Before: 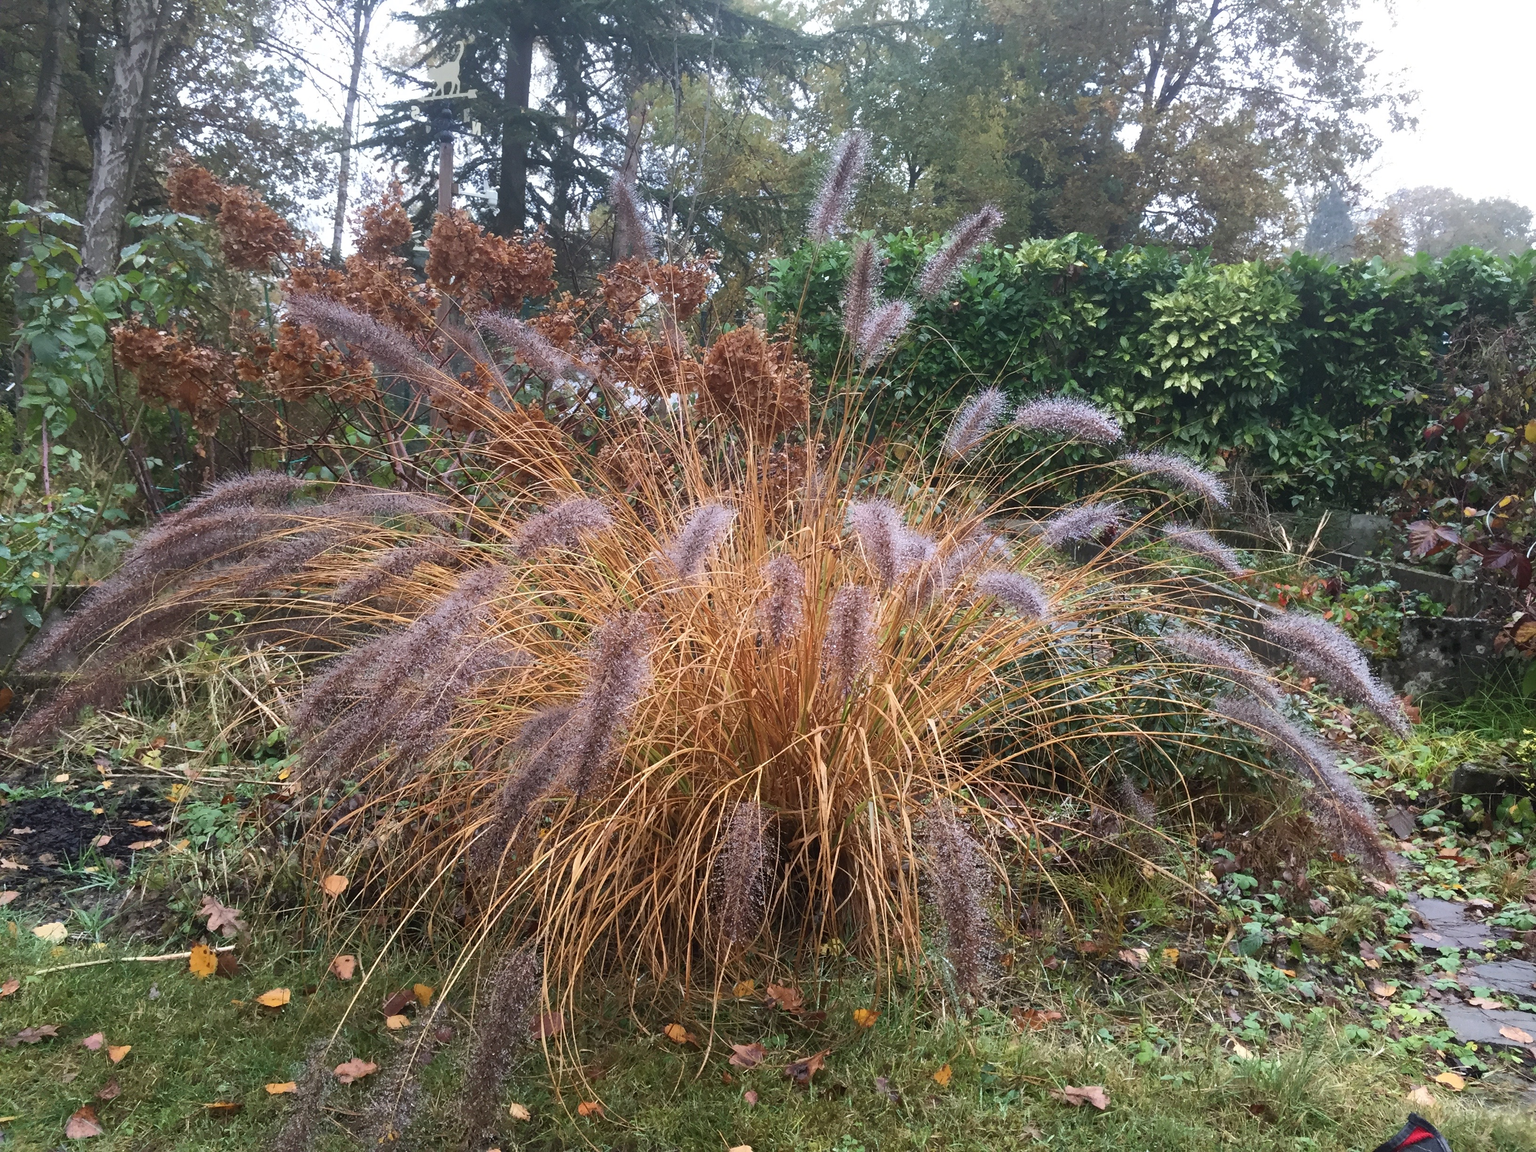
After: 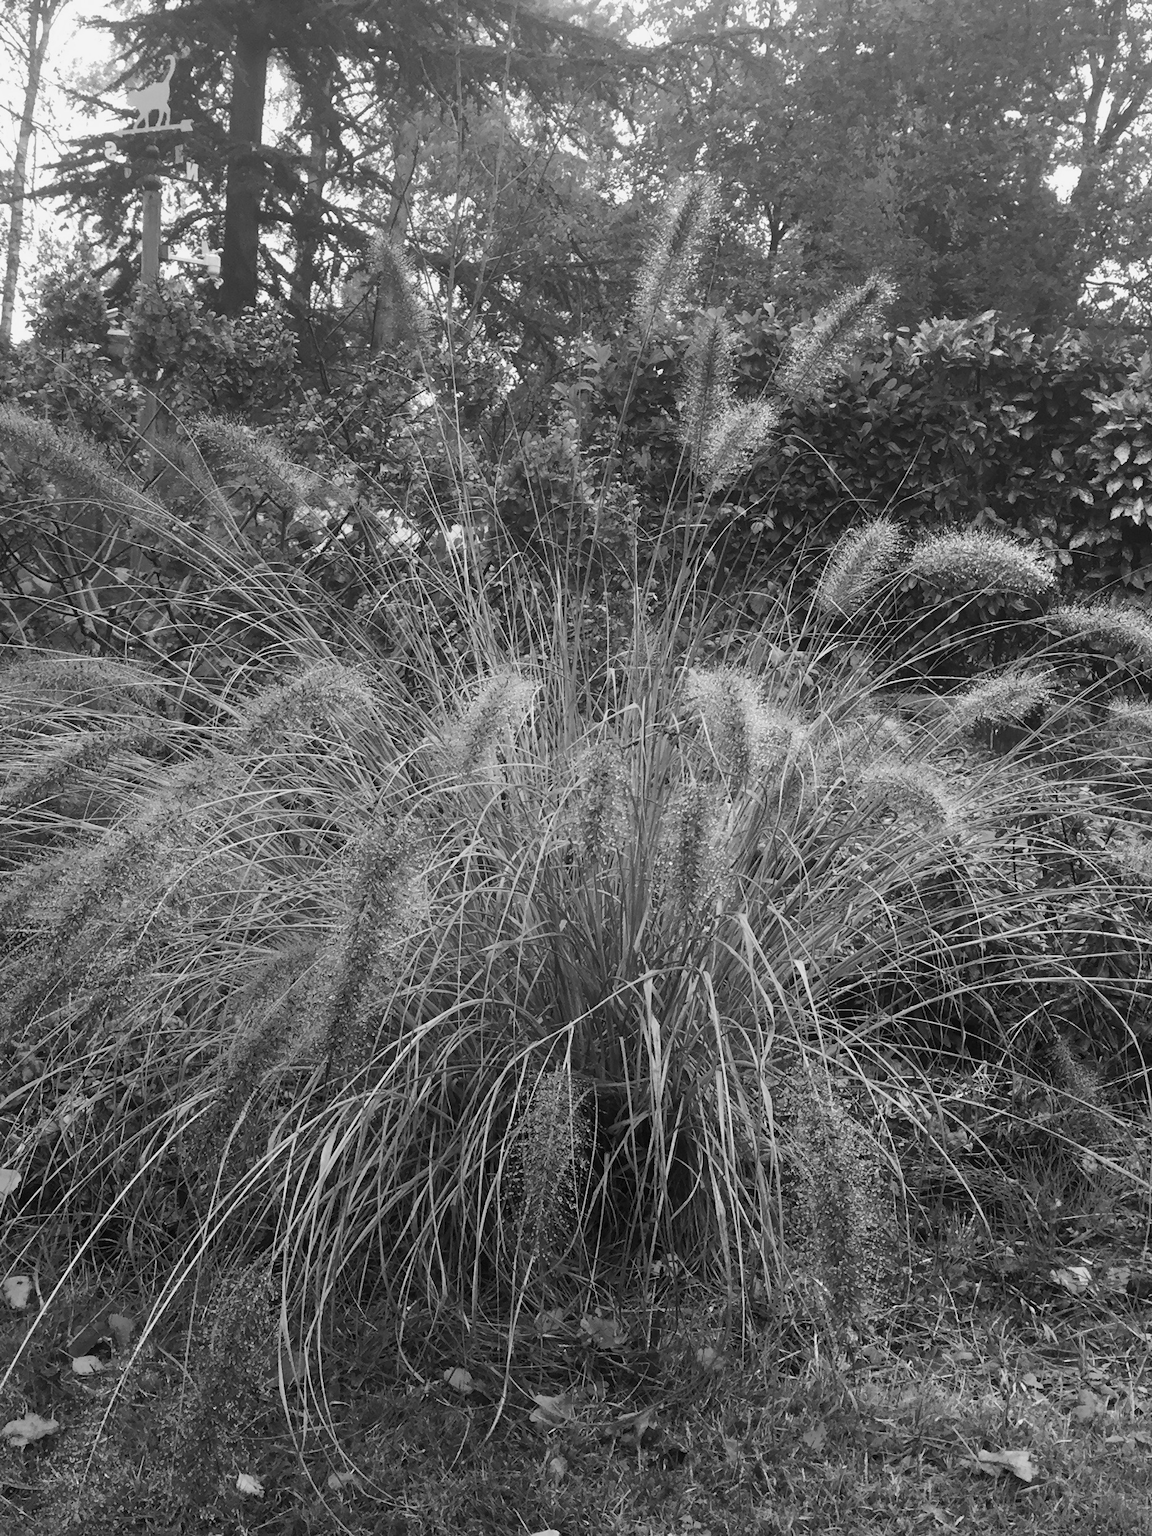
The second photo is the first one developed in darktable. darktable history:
crop: left 21.674%, right 22.086%
color calibration: output gray [0.246, 0.254, 0.501, 0], gray › normalize channels true, illuminant same as pipeline (D50), adaptation XYZ, x 0.346, y 0.359, gamut compression 0
